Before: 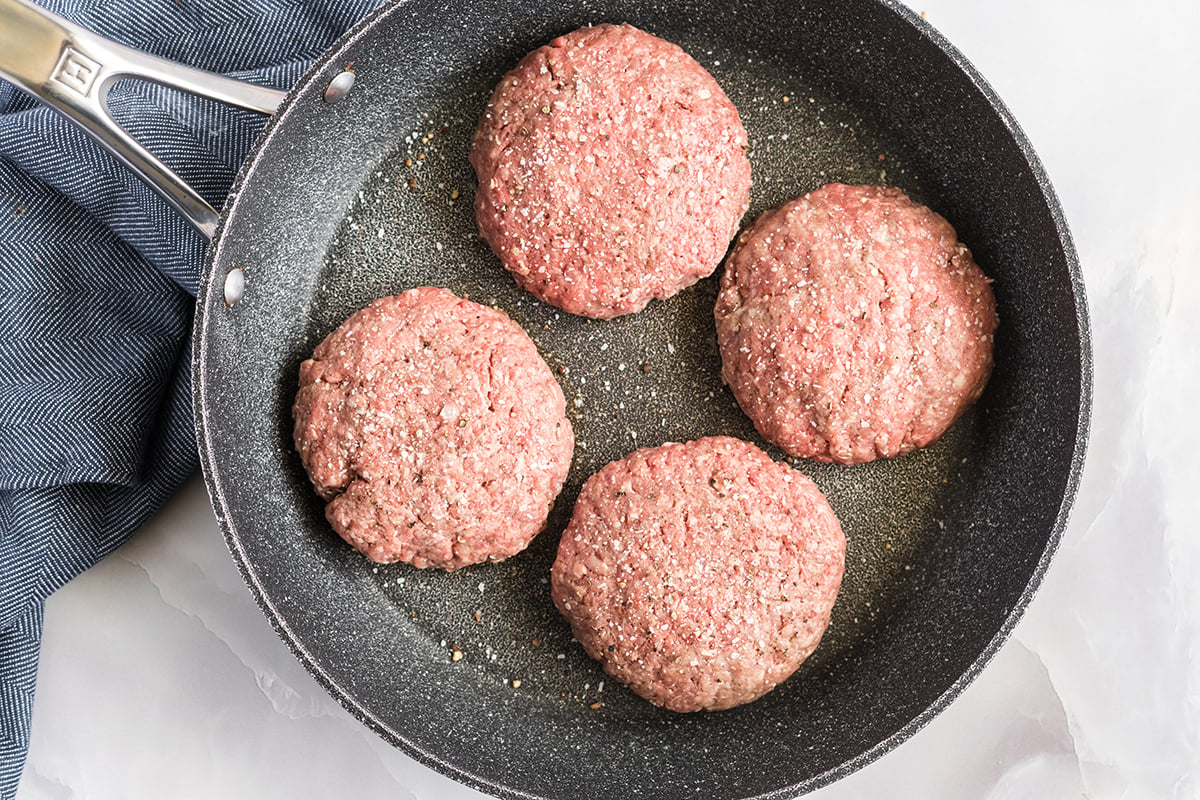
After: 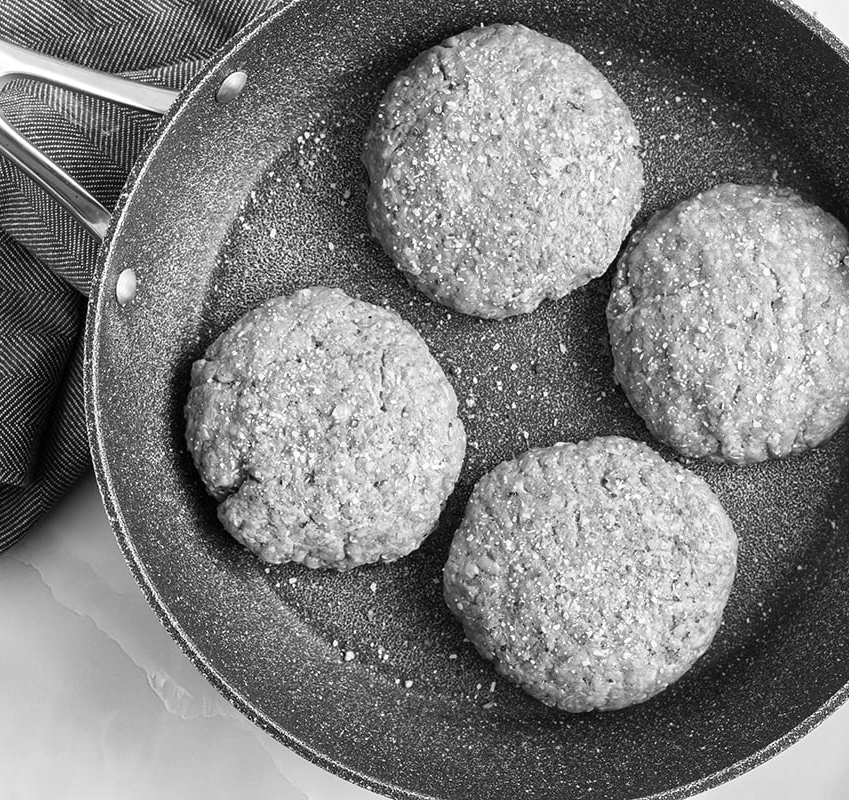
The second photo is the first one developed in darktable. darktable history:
shadows and highlights: low approximation 0.01, soften with gaussian
monochrome: on, module defaults
crop and rotate: left 9.061%, right 20.142%
